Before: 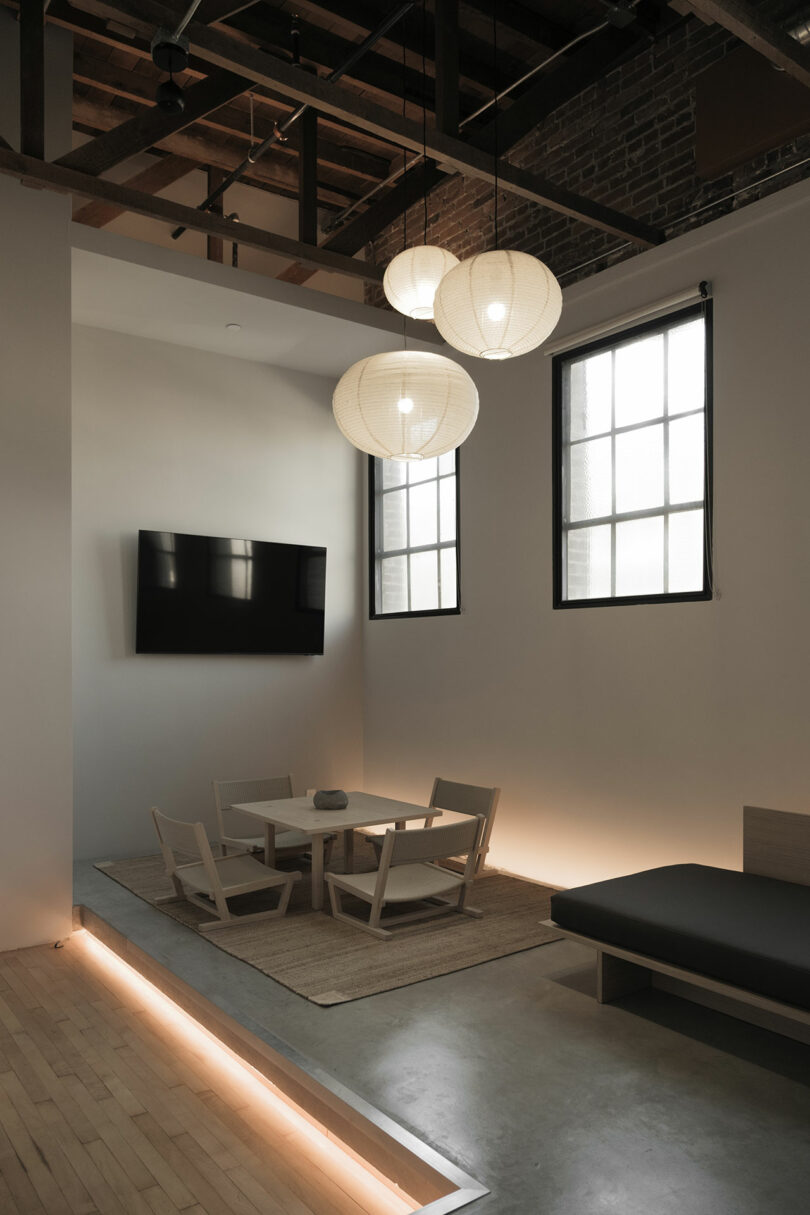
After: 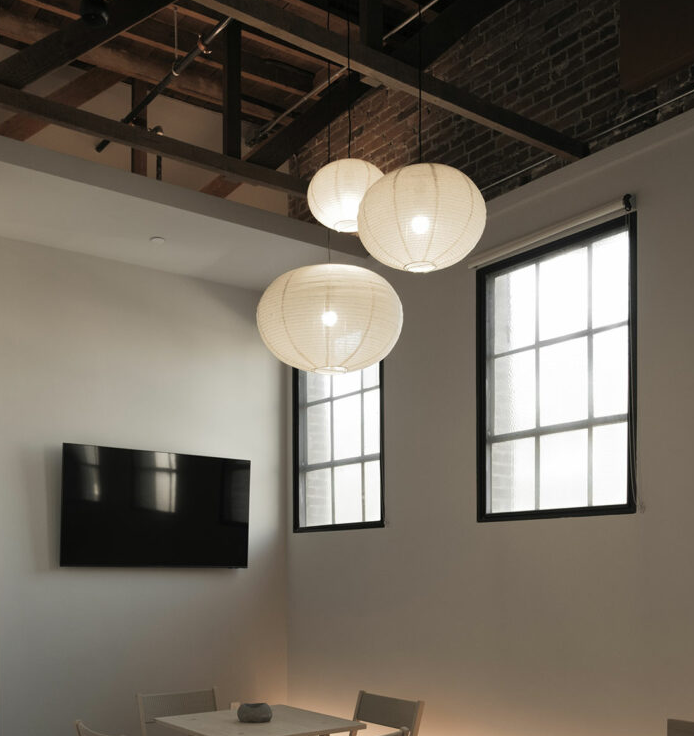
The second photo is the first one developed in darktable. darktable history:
crop and rotate: left 9.41%, top 7.22%, right 4.882%, bottom 32.192%
